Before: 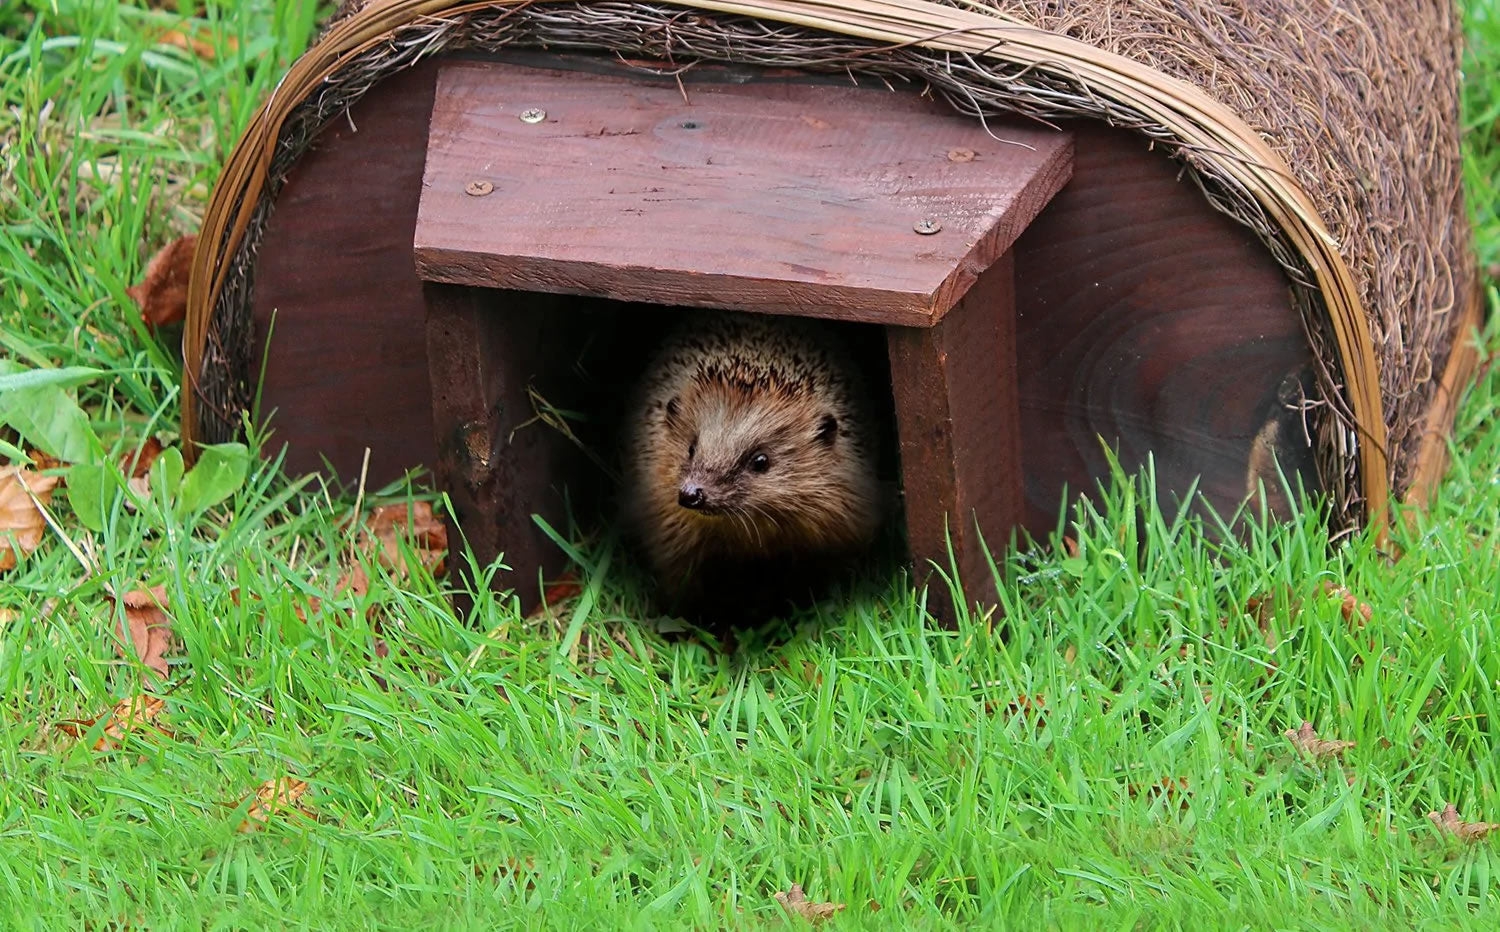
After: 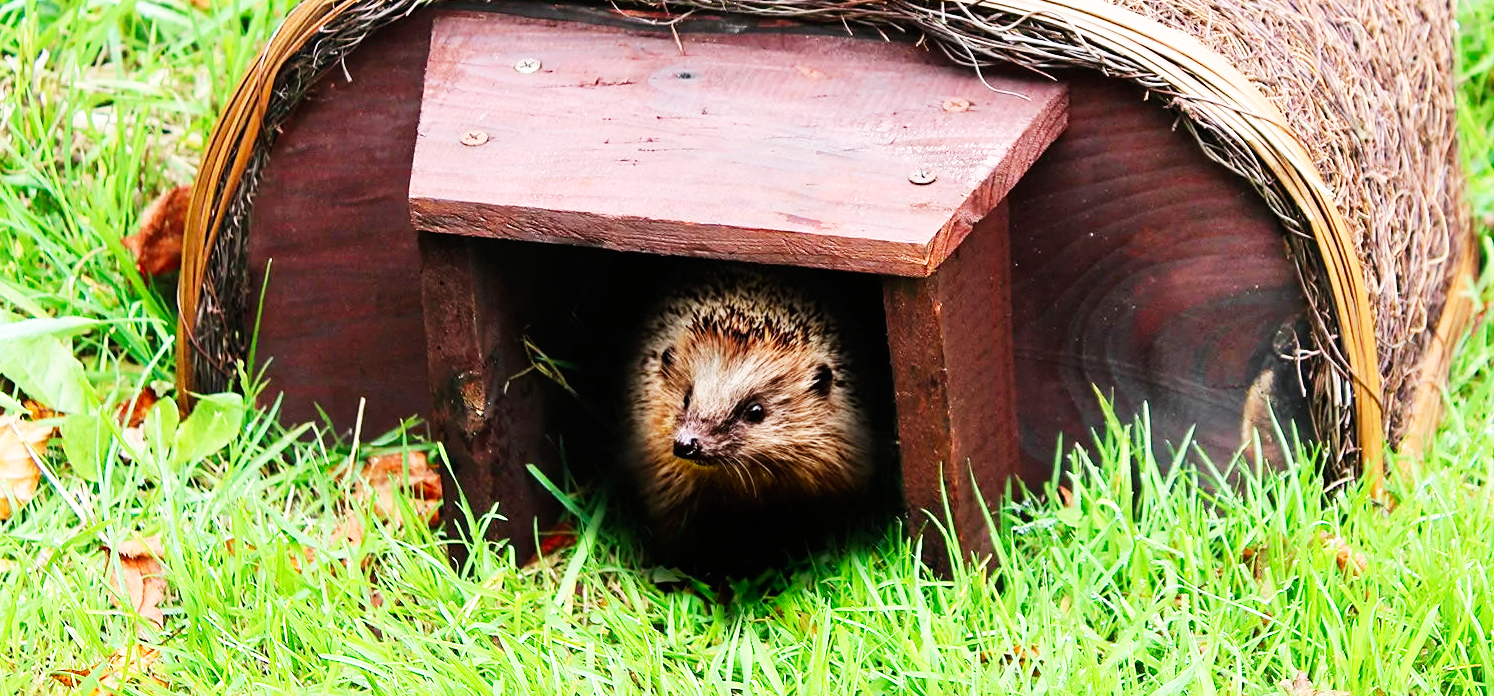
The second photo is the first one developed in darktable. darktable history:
base curve: curves: ch0 [(0, 0) (0.007, 0.004) (0.027, 0.03) (0.046, 0.07) (0.207, 0.54) (0.442, 0.872) (0.673, 0.972) (1, 1)], preserve colors none
crop: left 0.387%, top 5.469%, bottom 19.809%
